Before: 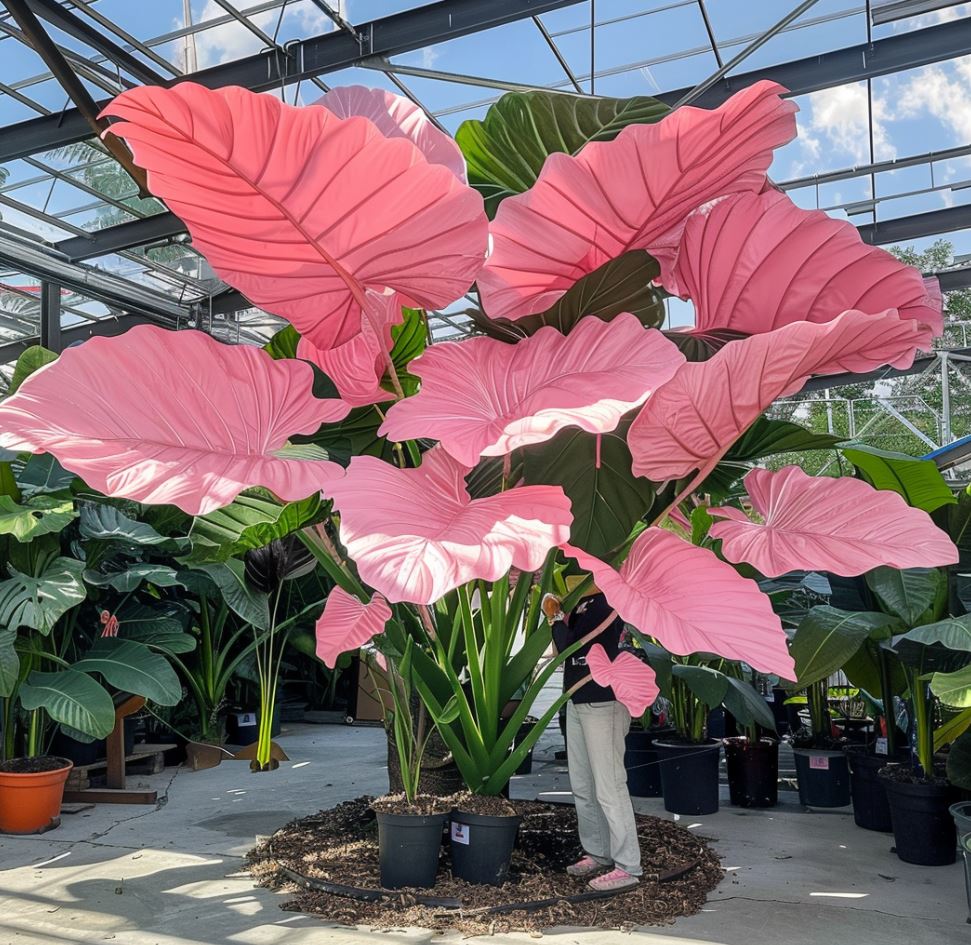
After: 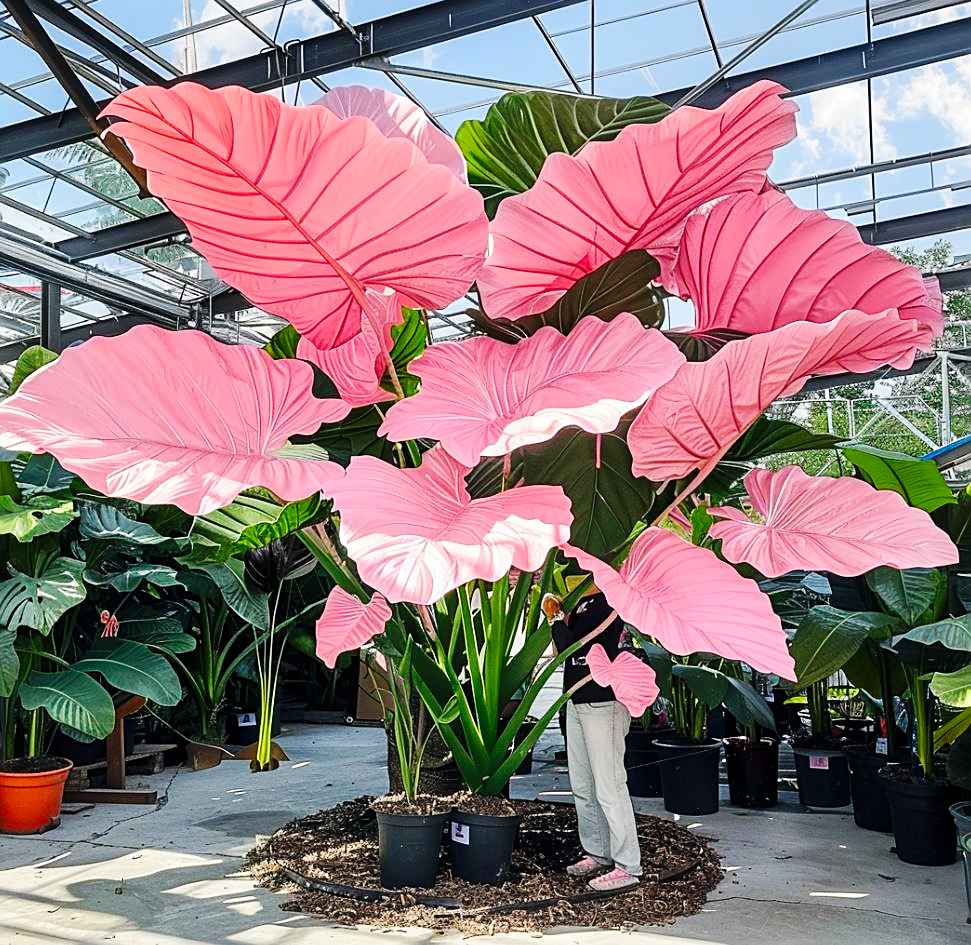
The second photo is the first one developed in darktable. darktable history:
contrast brightness saturation: contrast 0.04, saturation 0.07
base curve: curves: ch0 [(0, 0) (0.032, 0.025) (0.121, 0.166) (0.206, 0.329) (0.605, 0.79) (1, 1)], preserve colors none
sharpen: on, module defaults
